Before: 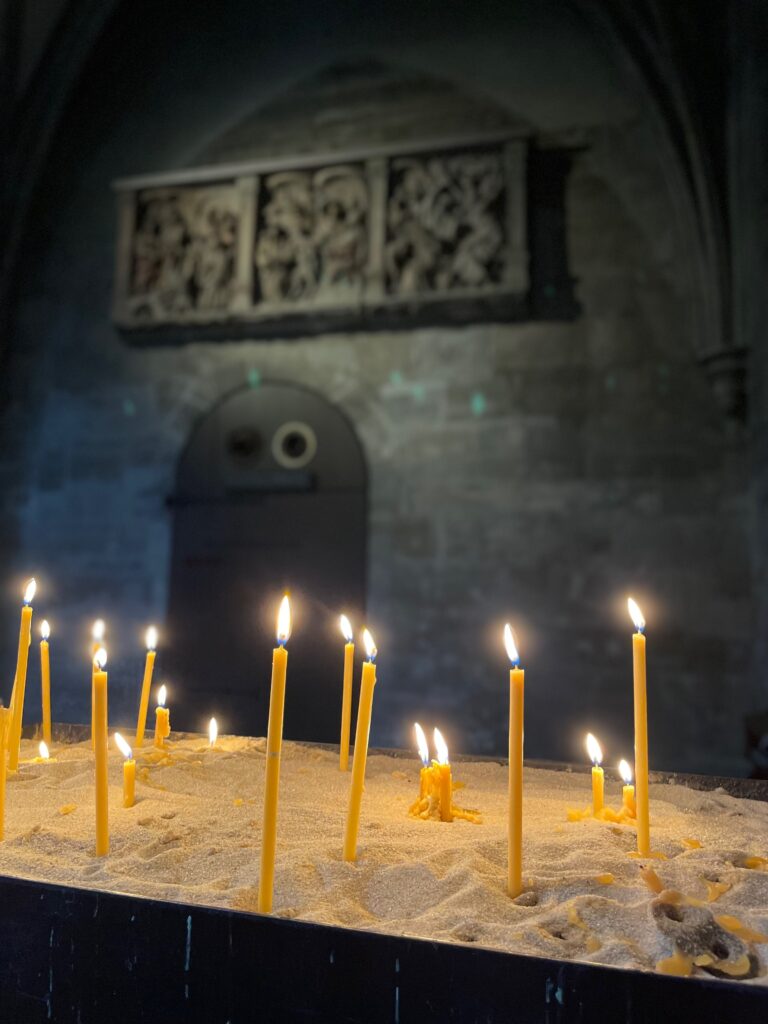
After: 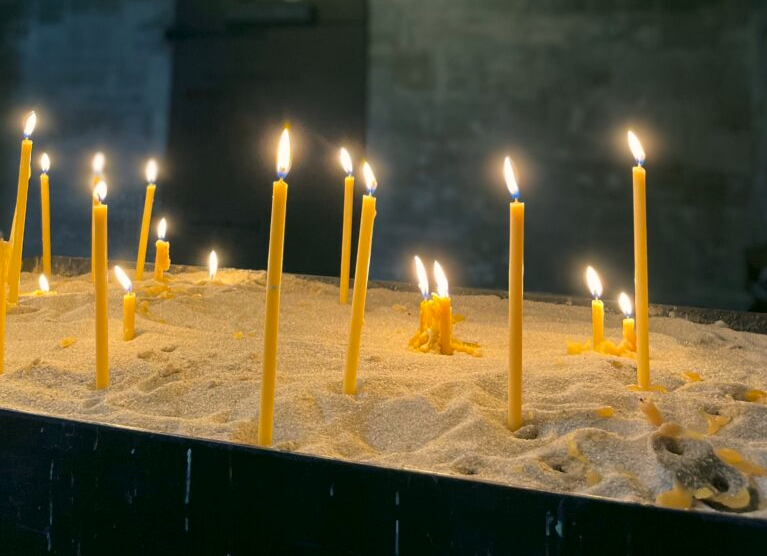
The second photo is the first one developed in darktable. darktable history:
crop and rotate: top 45.652%, right 0.091%
color correction: highlights a* 3.93, highlights b* 4.97, shadows a* -7.27, shadows b* 4.65
shadows and highlights: shadows 3.37, highlights -17.7, soften with gaussian
